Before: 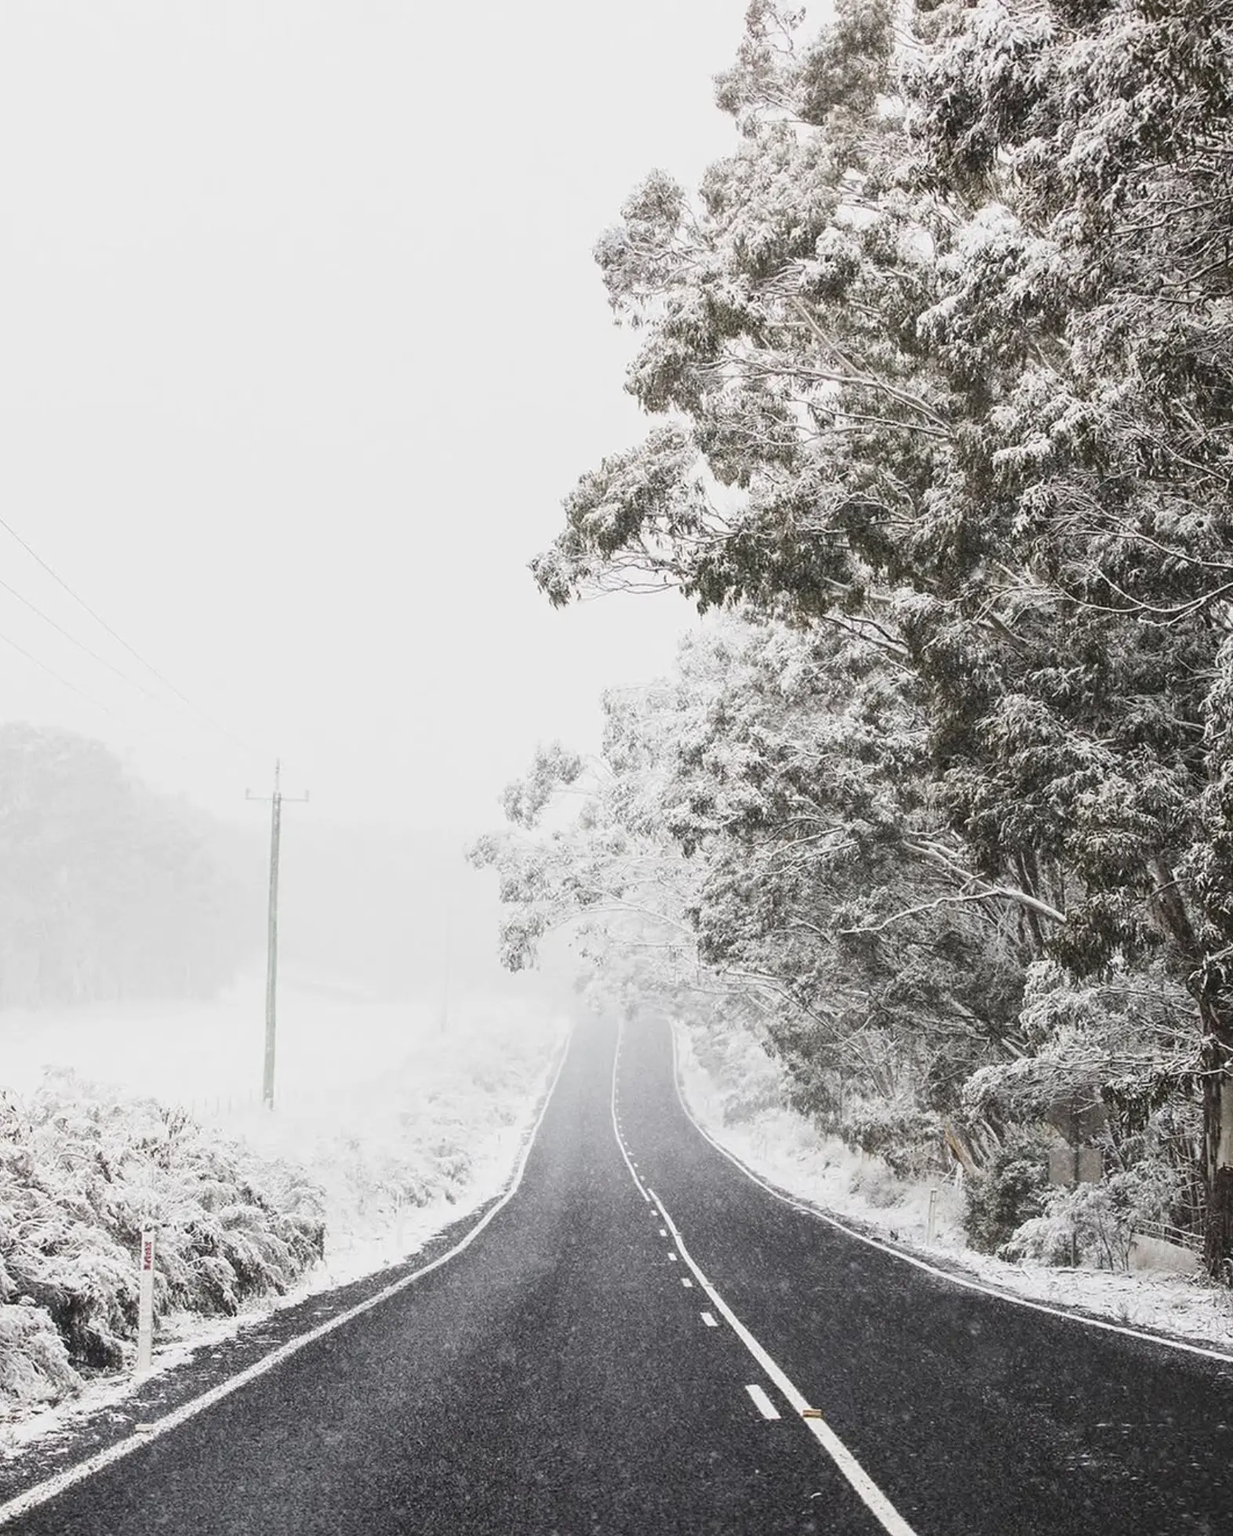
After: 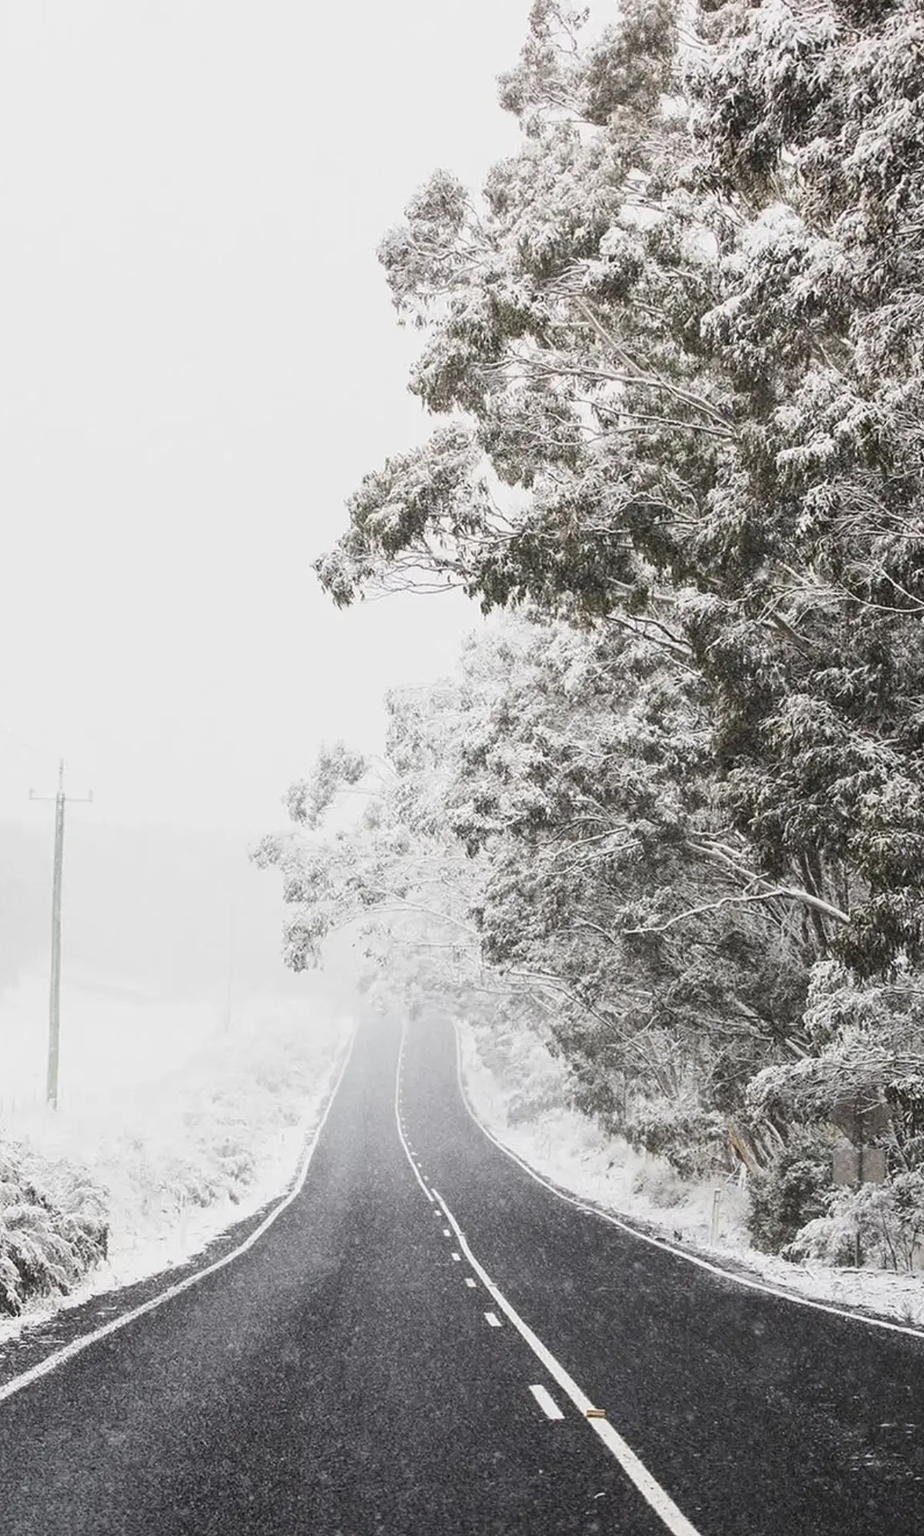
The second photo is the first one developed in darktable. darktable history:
crop and rotate: left 17.614%, right 7.386%
